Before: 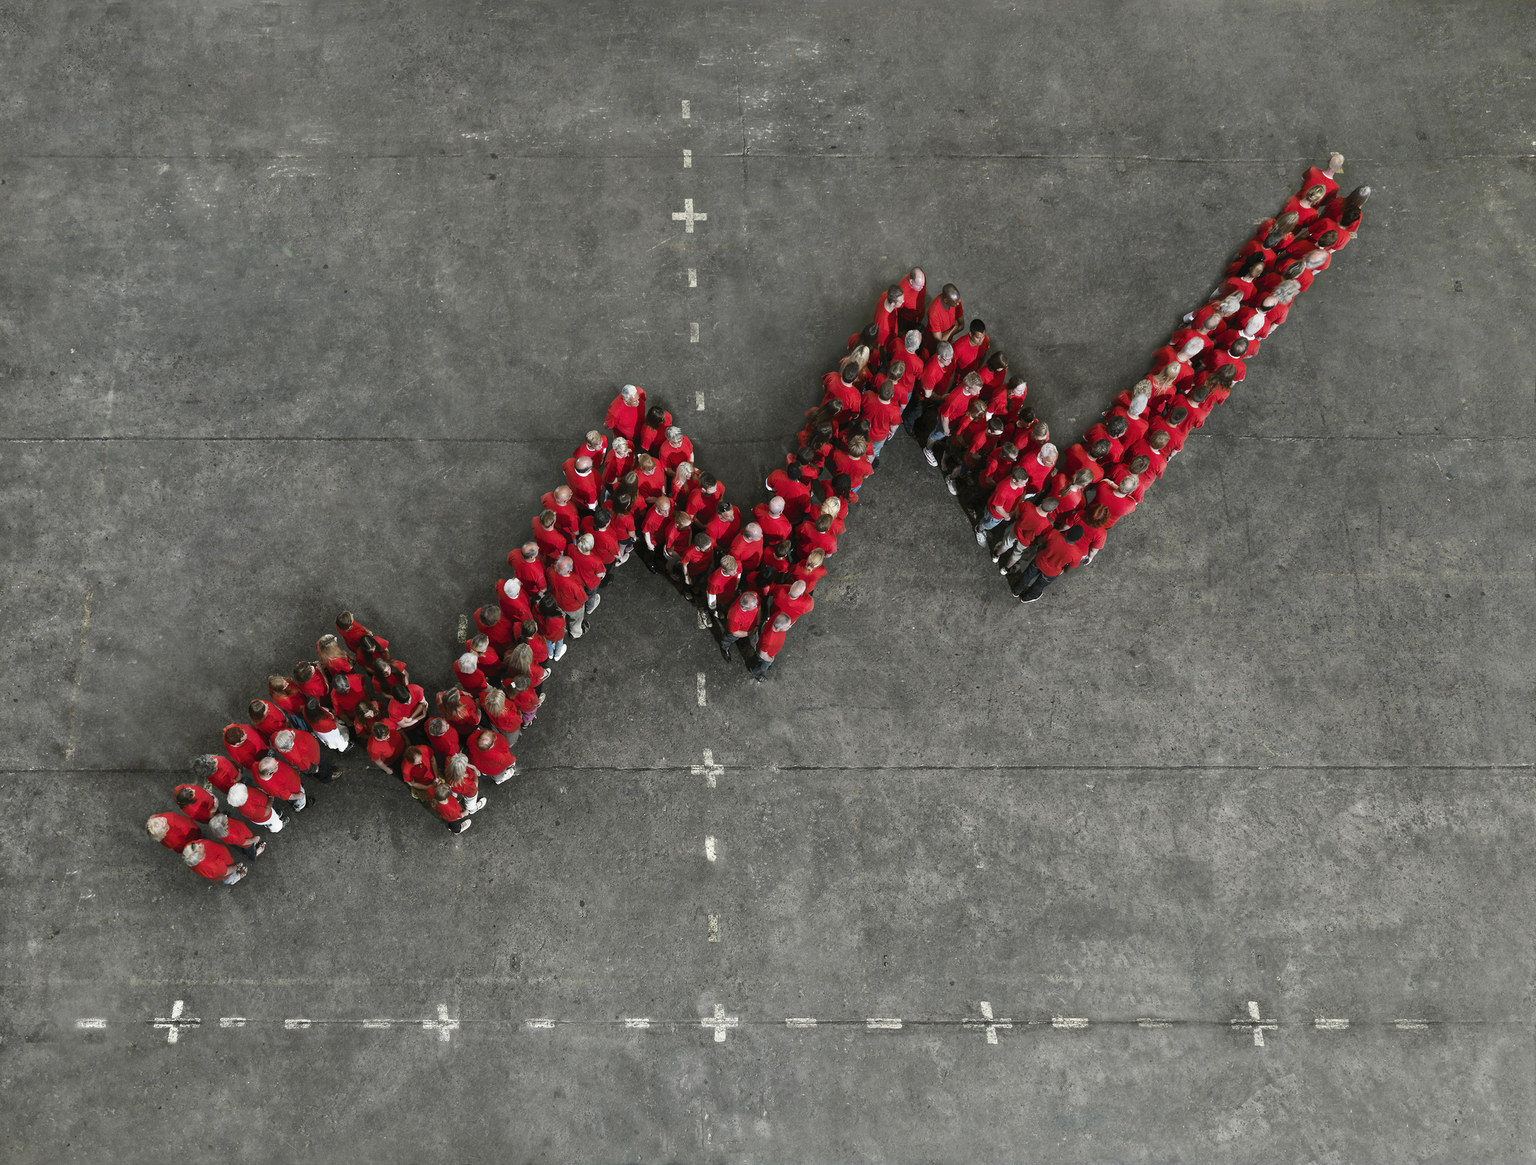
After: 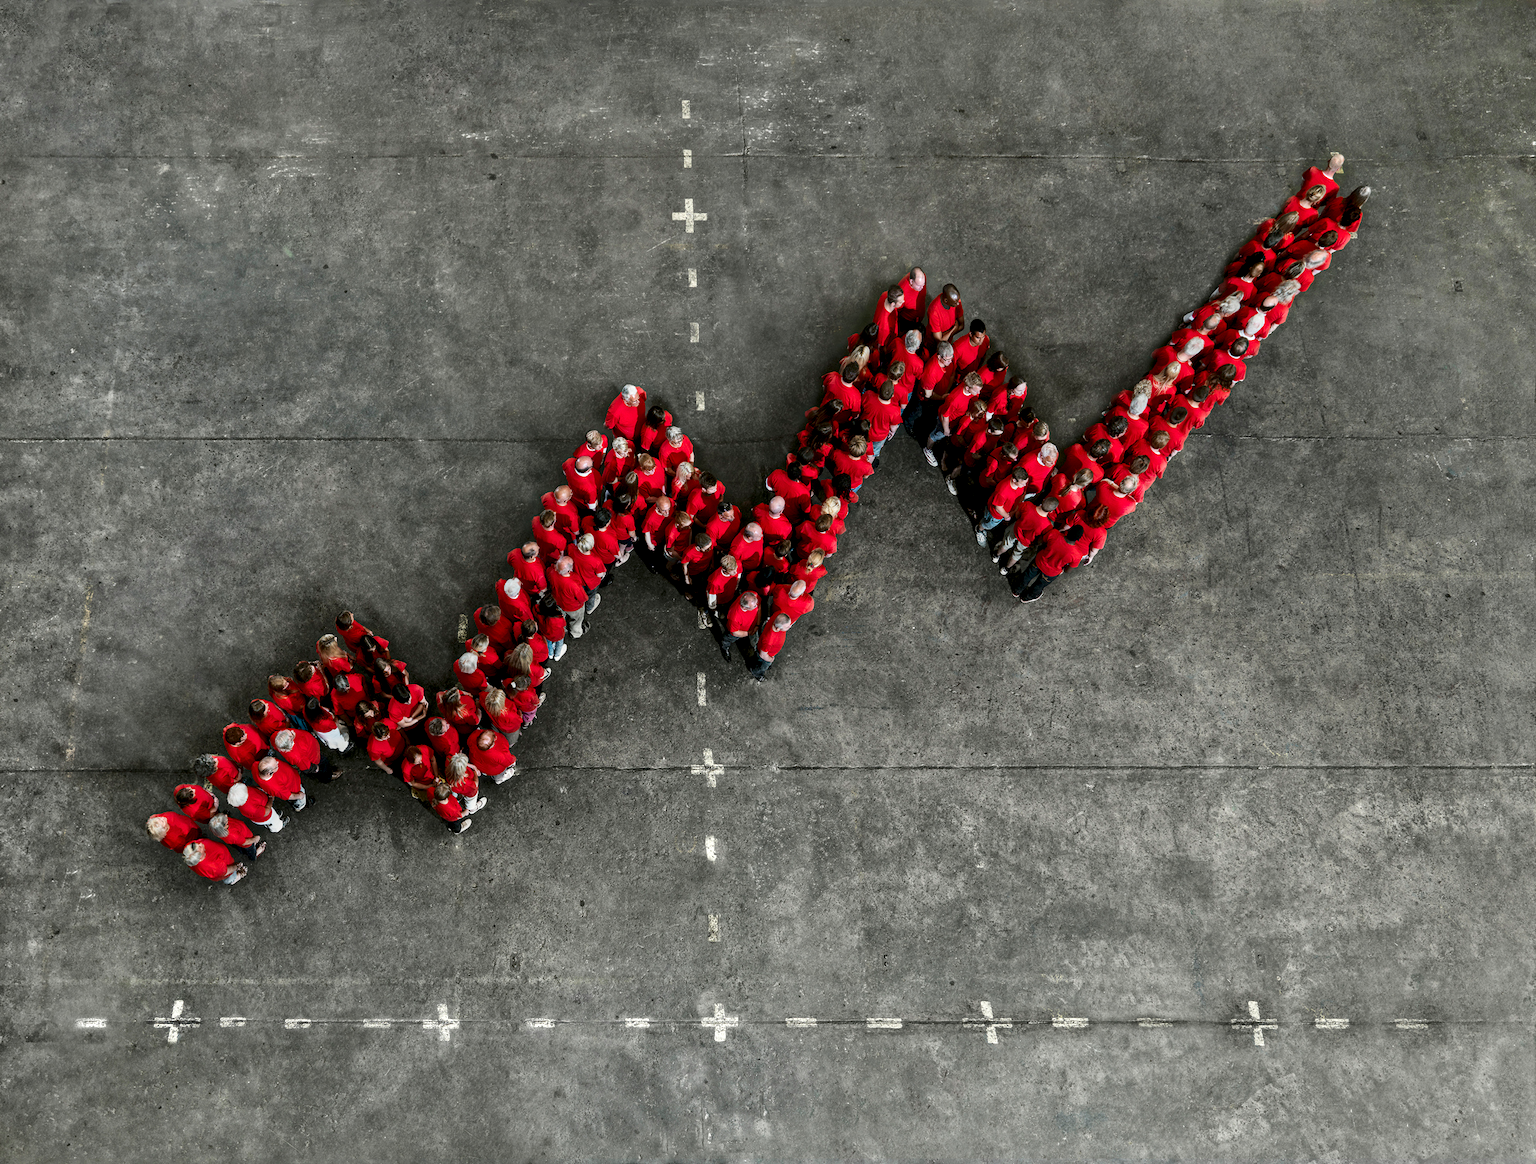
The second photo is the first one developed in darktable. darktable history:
contrast brightness saturation: contrast 0.15, brightness -0.01, saturation 0.1
local contrast: detail 130%
